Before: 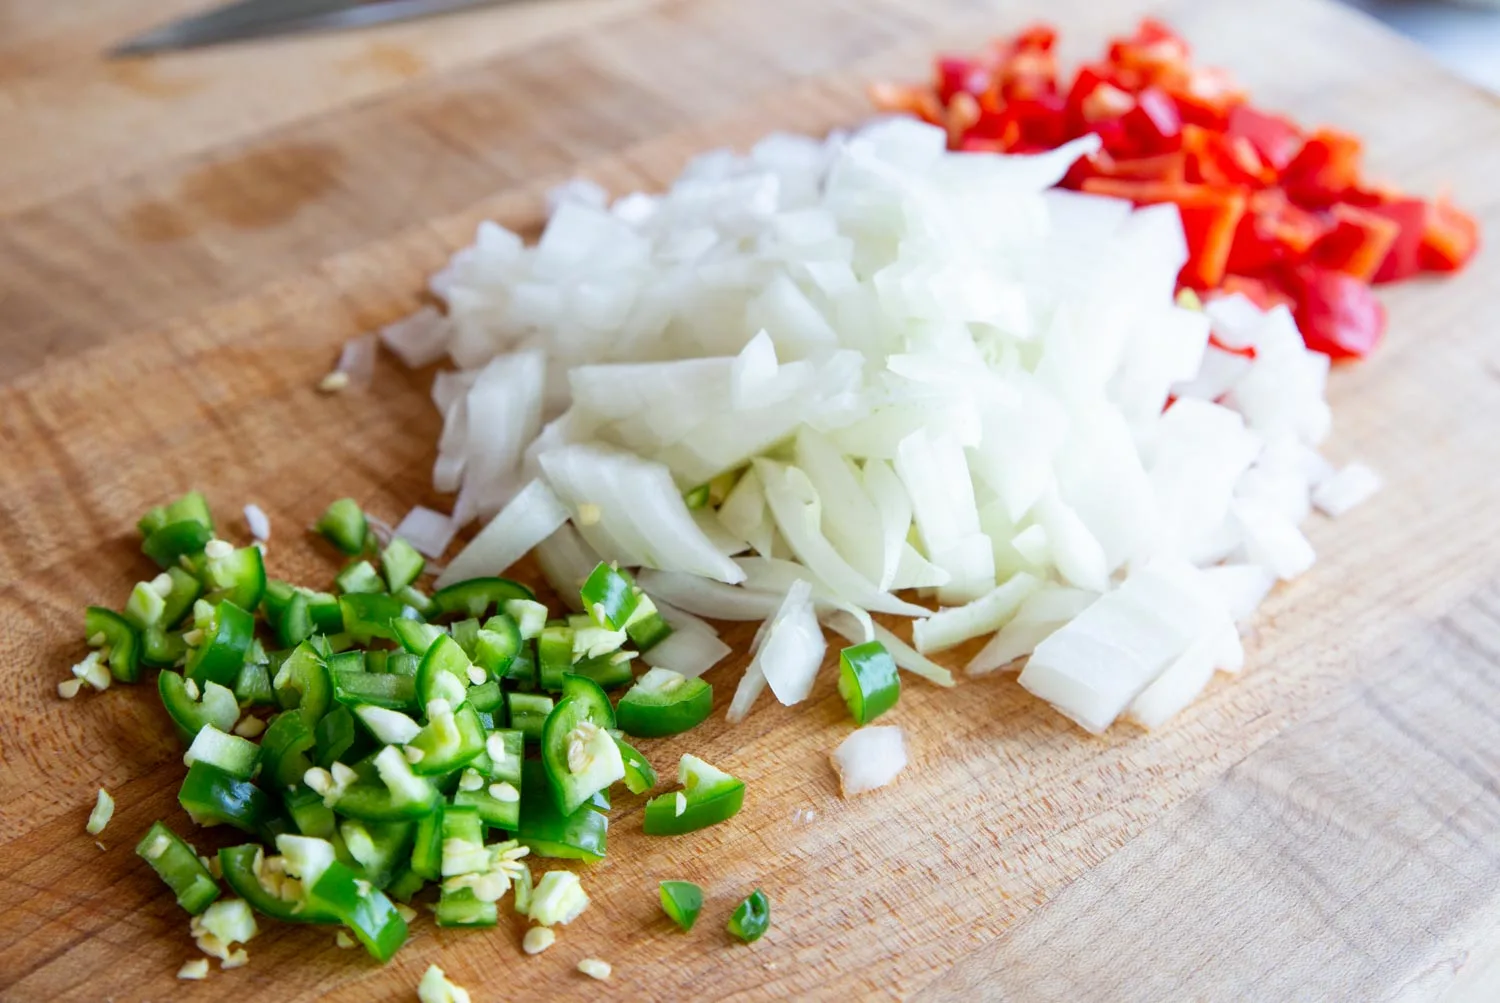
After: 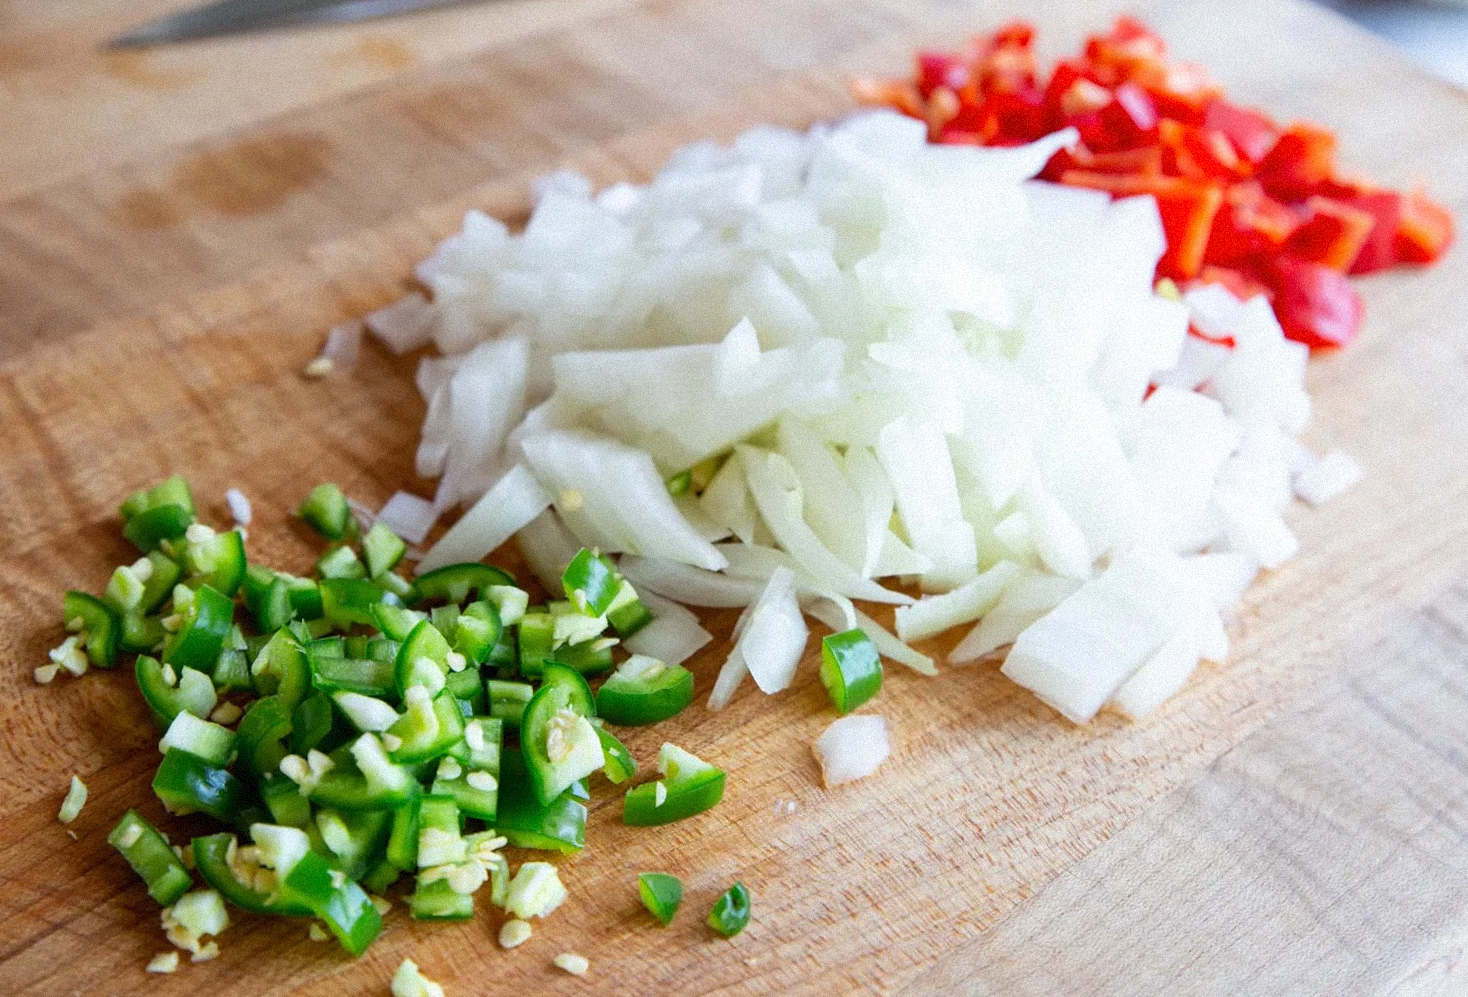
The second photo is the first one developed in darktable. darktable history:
rotate and perspective: rotation 0.226°, lens shift (vertical) -0.042, crop left 0.023, crop right 0.982, crop top 0.006, crop bottom 0.994
grain: mid-tones bias 0%
